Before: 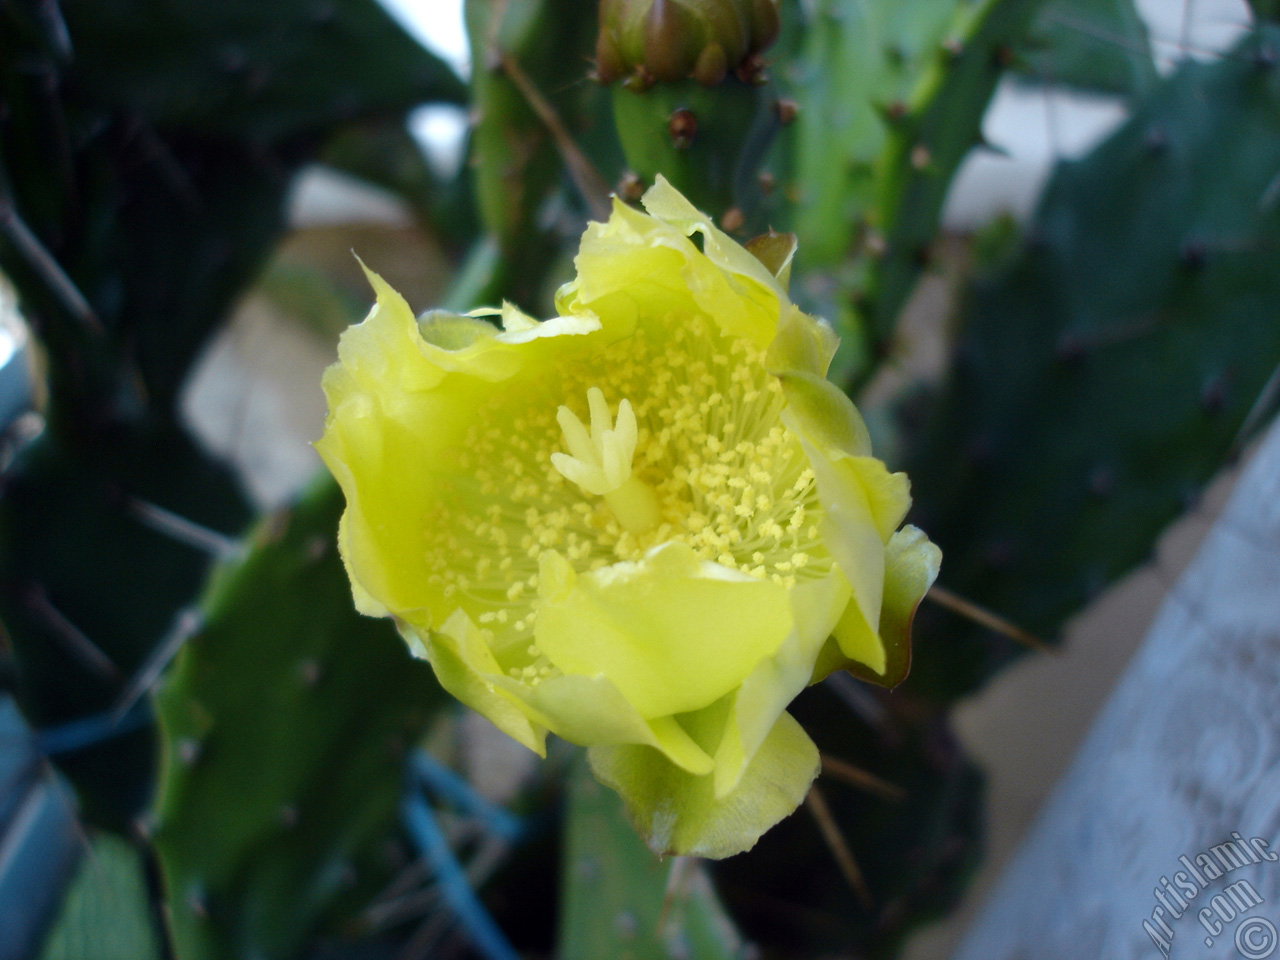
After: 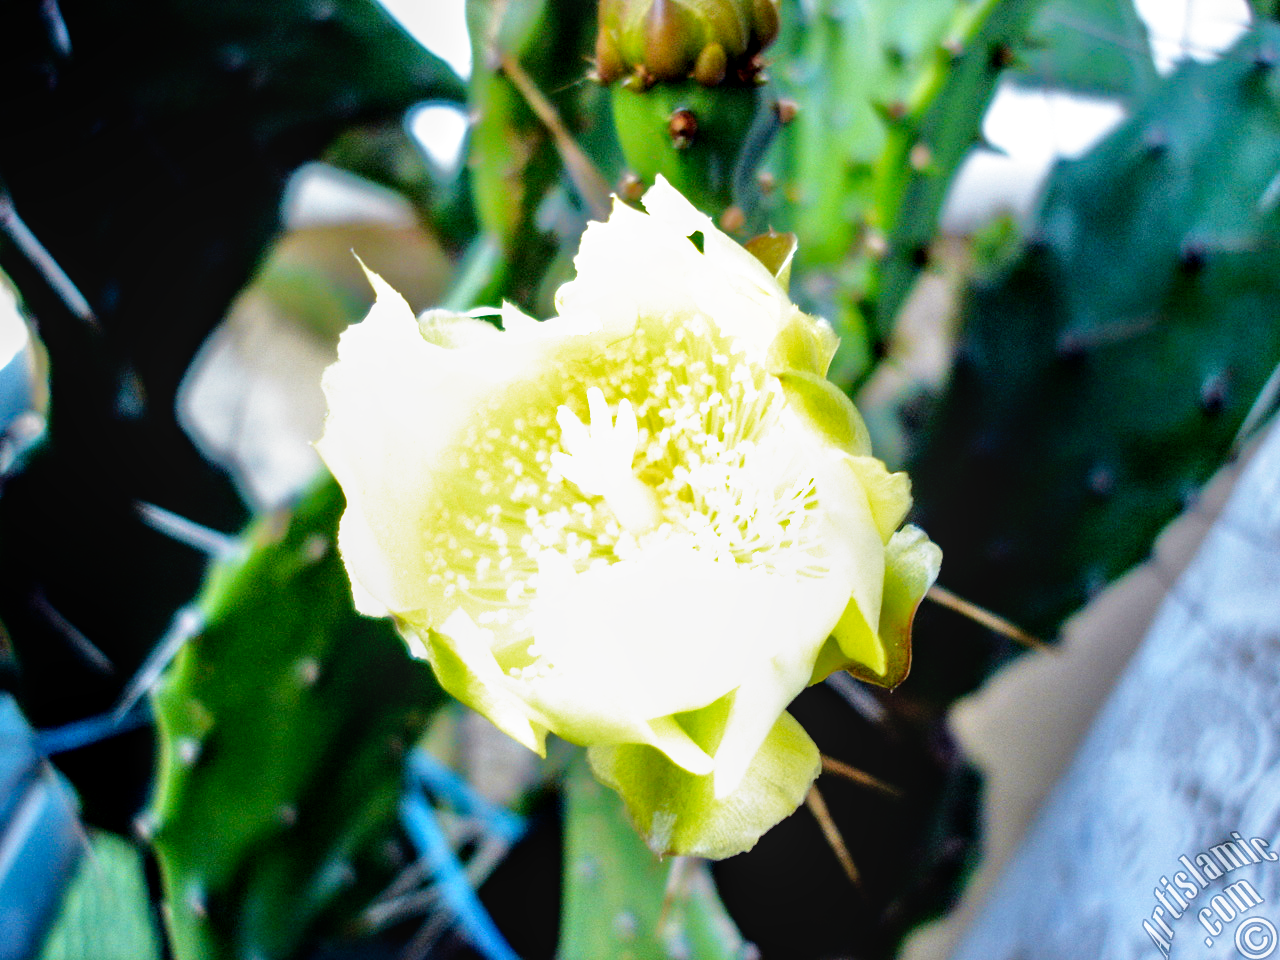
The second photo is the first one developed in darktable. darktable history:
local contrast: on, module defaults
tone equalizer: -8 EV -0.528 EV, -7 EV -0.319 EV, -6 EV -0.083 EV, -5 EV 0.413 EV, -4 EV 0.985 EV, -3 EV 0.791 EV, -2 EV -0.01 EV, -1 EV 0.14 EV, +0 EV -0.012 EV, smoothing 1
filmic rgb: middle gray luminance 8.8%, black relative exposure -6.3 EV, white relative exposure 2.7 EV, threshold 6 EV, target black luminance 0%, hardness 4.74, latitude 73.47%, contrast 1.332, shadows ↔ highlights balance 10.13%, add noise in highlights 0, preserve chrominance no, color science v3 (2019), use custom middle-gray values true, iterations of high-quality reconstruction 0, contrast in highlights soft, enable highlight reconstruction true
